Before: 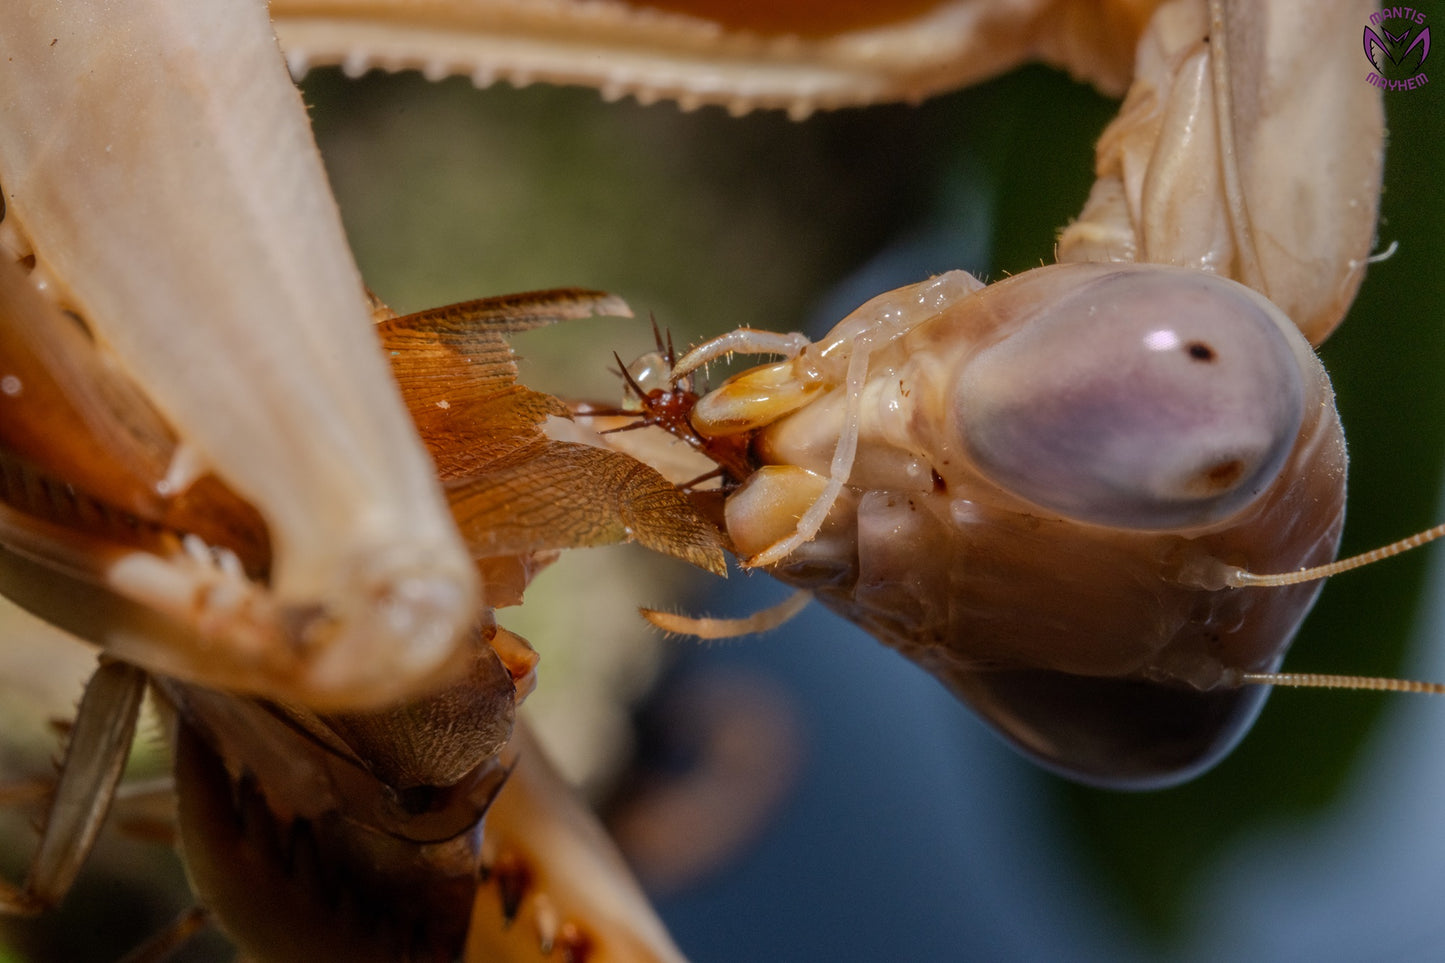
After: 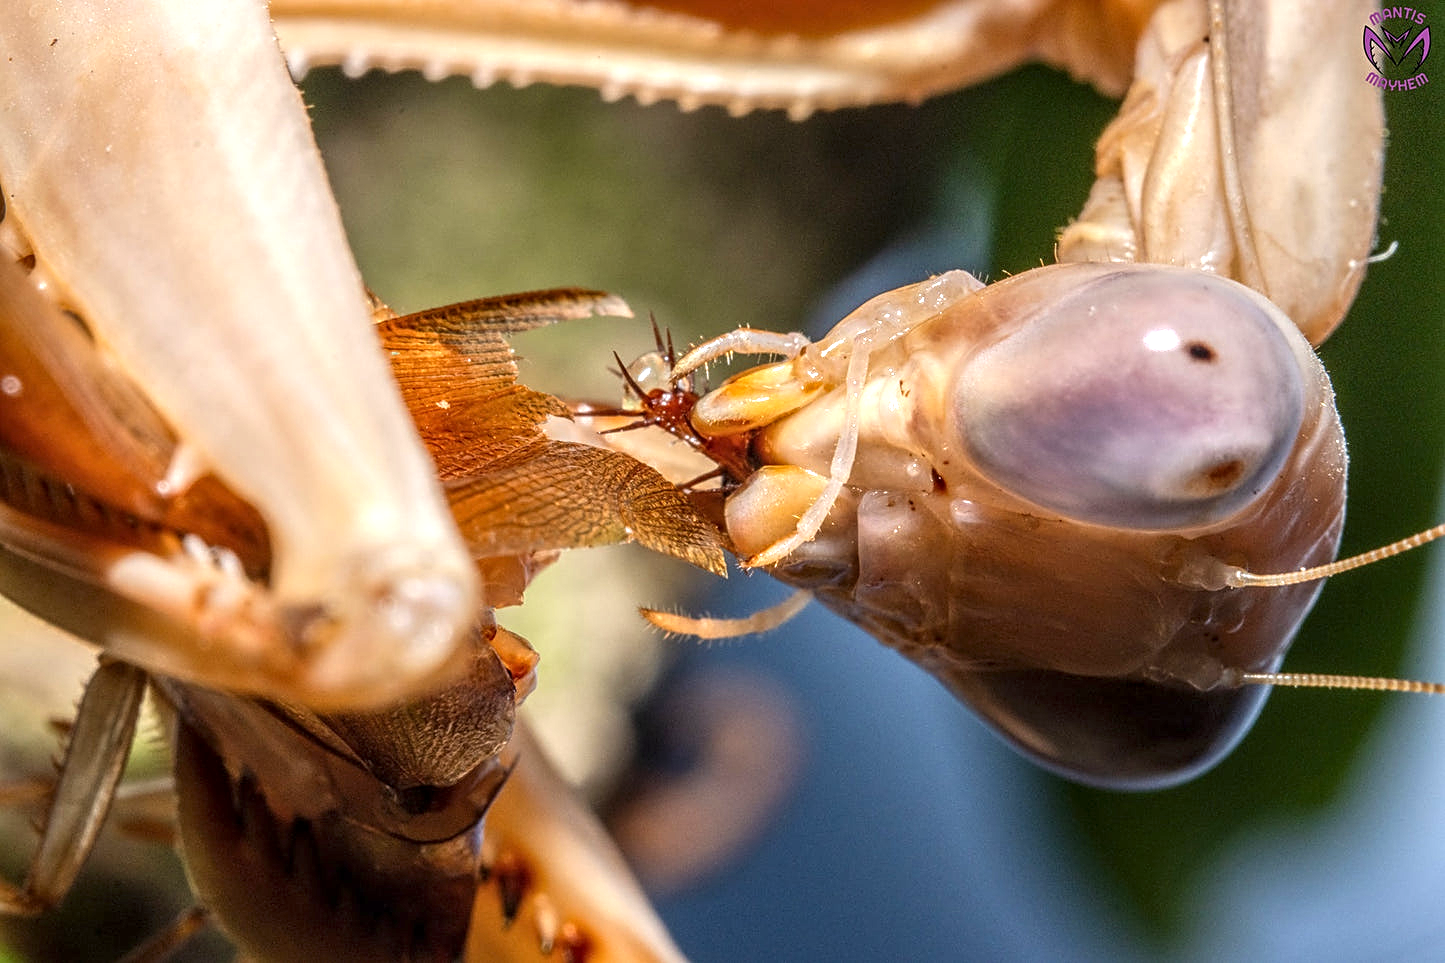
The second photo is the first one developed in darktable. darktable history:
local contrast: on, module defaults
sharpen: on, module defaults
exposure: black level correction 0, exposure 1.1 EV, compensate highlight preservation false
